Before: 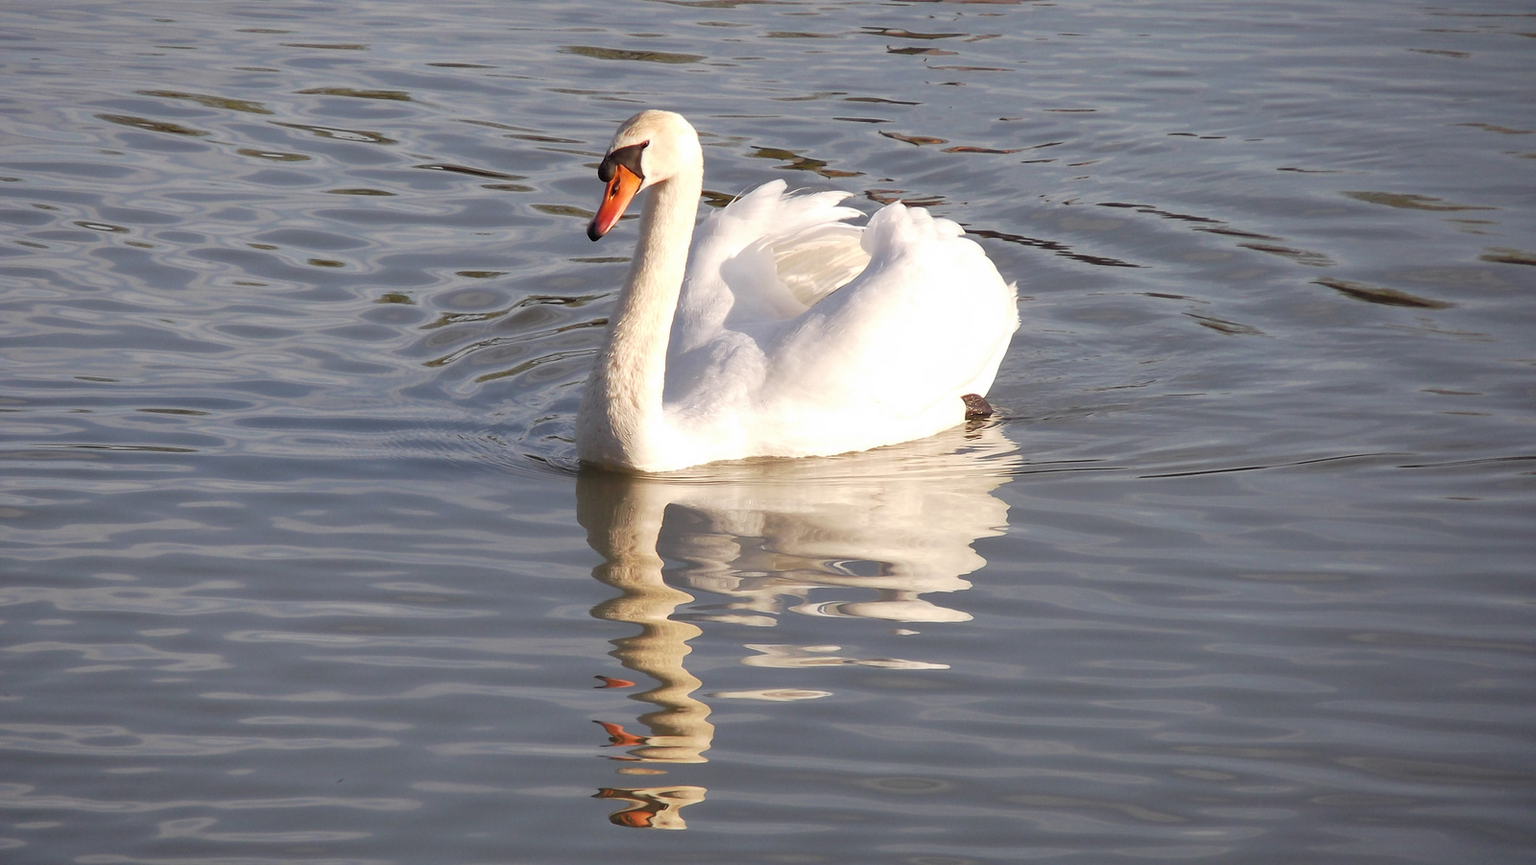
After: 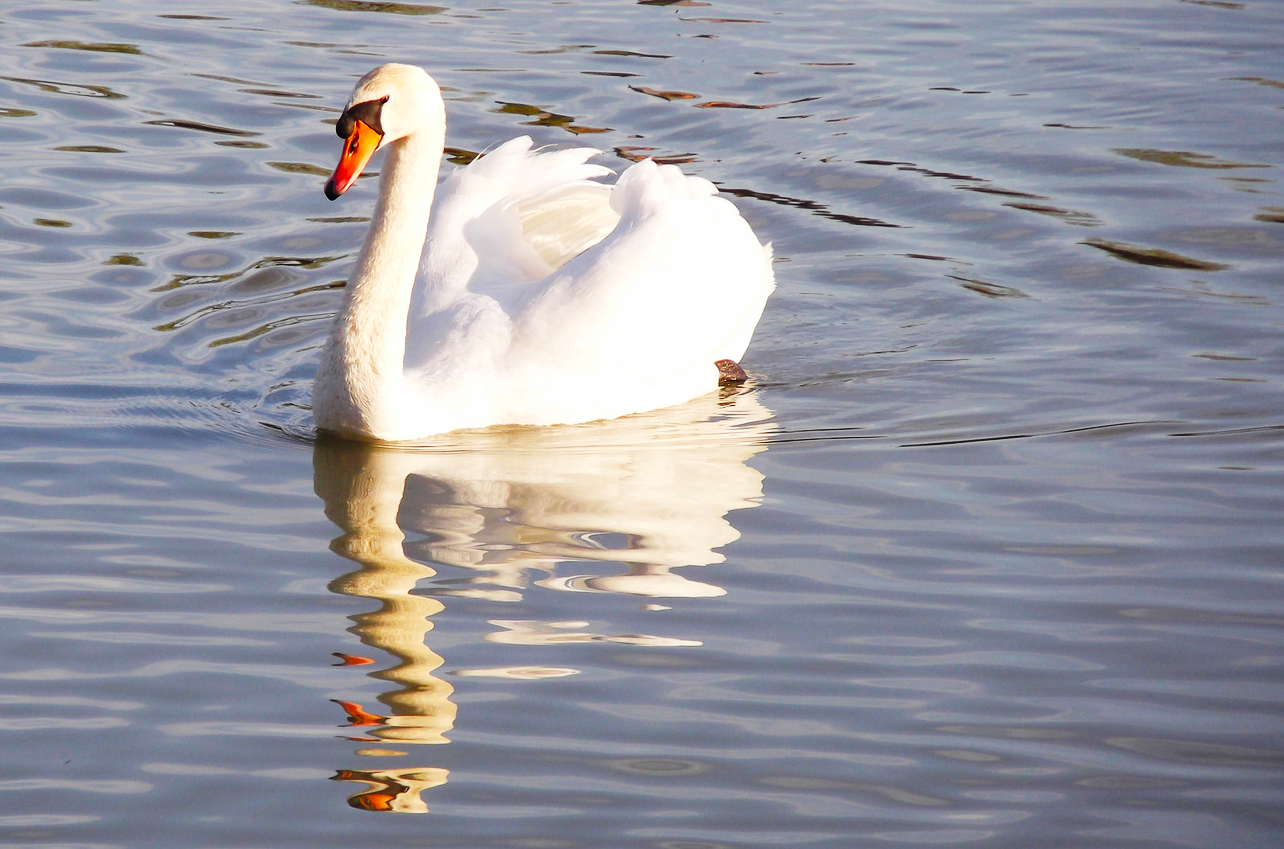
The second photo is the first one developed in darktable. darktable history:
color balance rgb: perceptual saturation grading › global saturation 20%, global vibrance 20%
crop and rotate: left 17.959%, top 5.771%, right 1.742%
base curve: curves: ch0 [(0, 0) (0.032, 0.025) (0.121, 0.166) (0.206, 0.329) (0.605, 0.79) (1, 1)], preserve colors none
tone equalizer: on, module defaults
